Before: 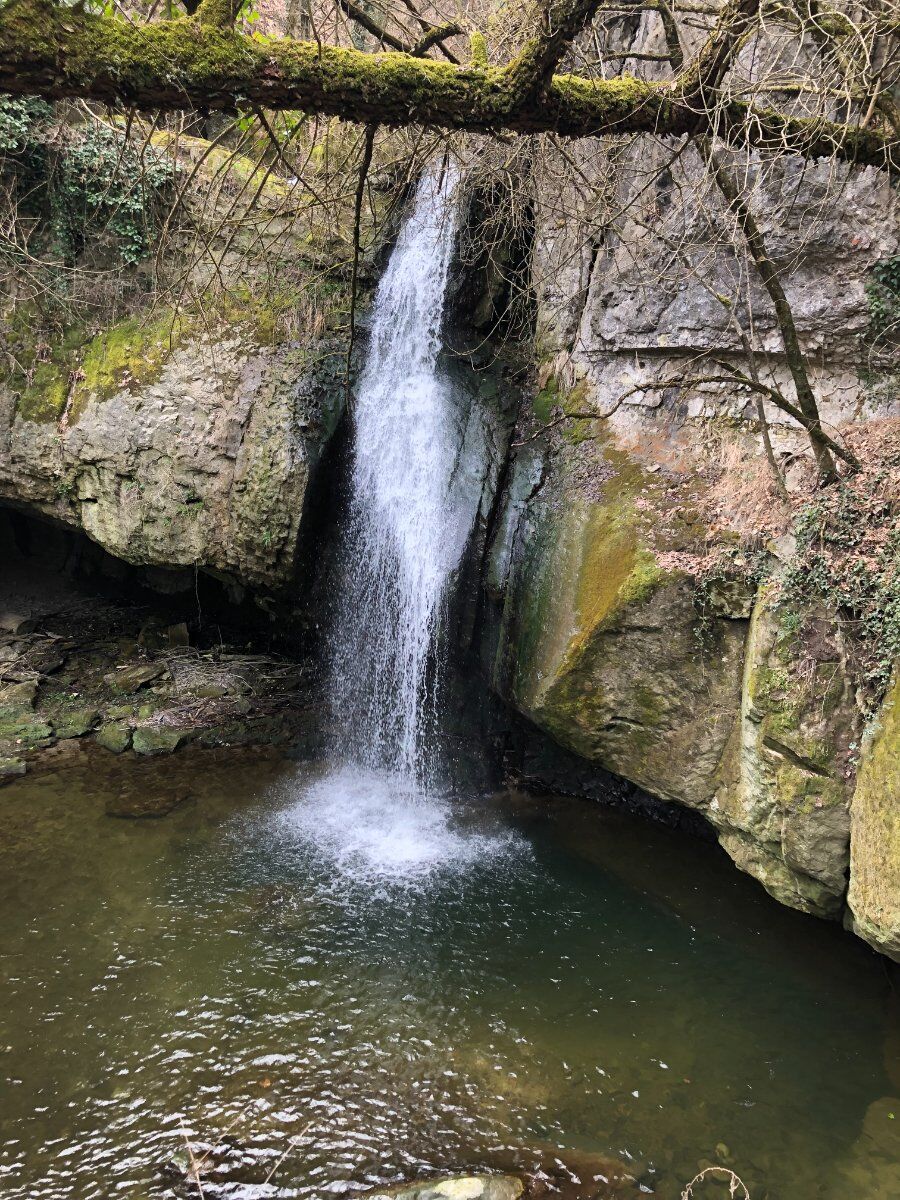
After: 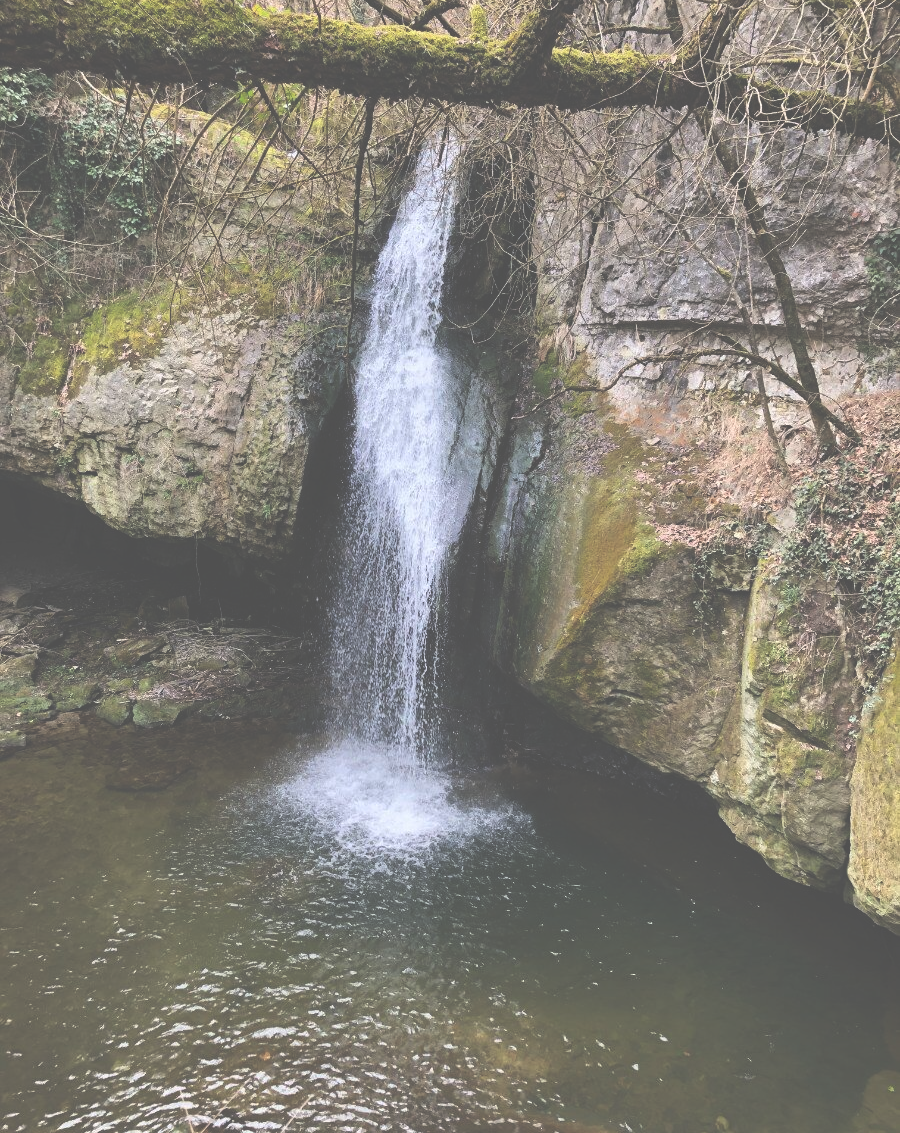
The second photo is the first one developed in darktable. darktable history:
crop and rotate: top 2.311%, bottom 3.233%
exposure: black level correction -0.086, compensate highlight preservation false
